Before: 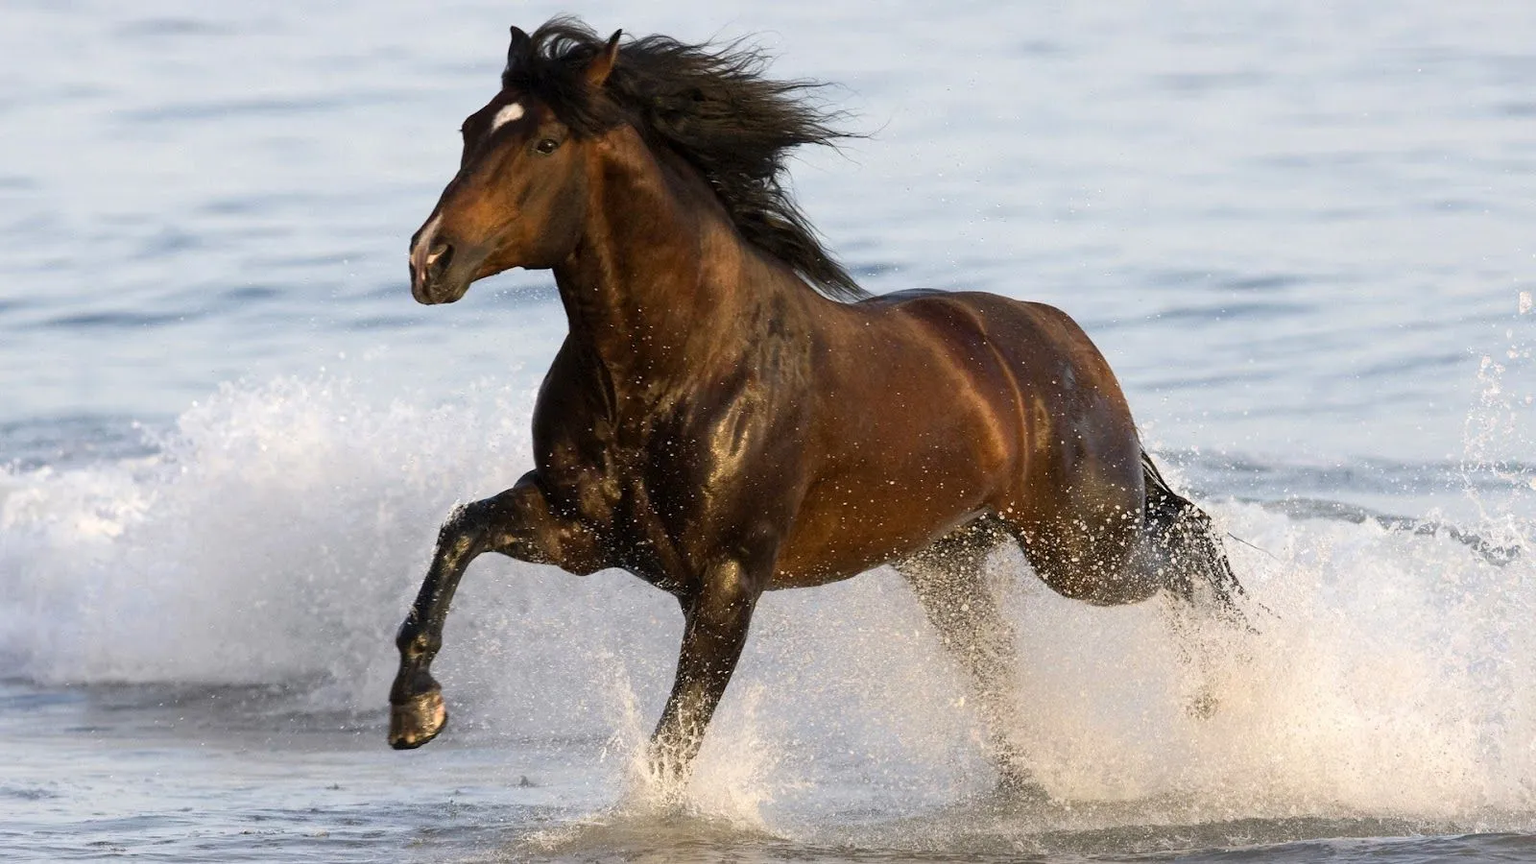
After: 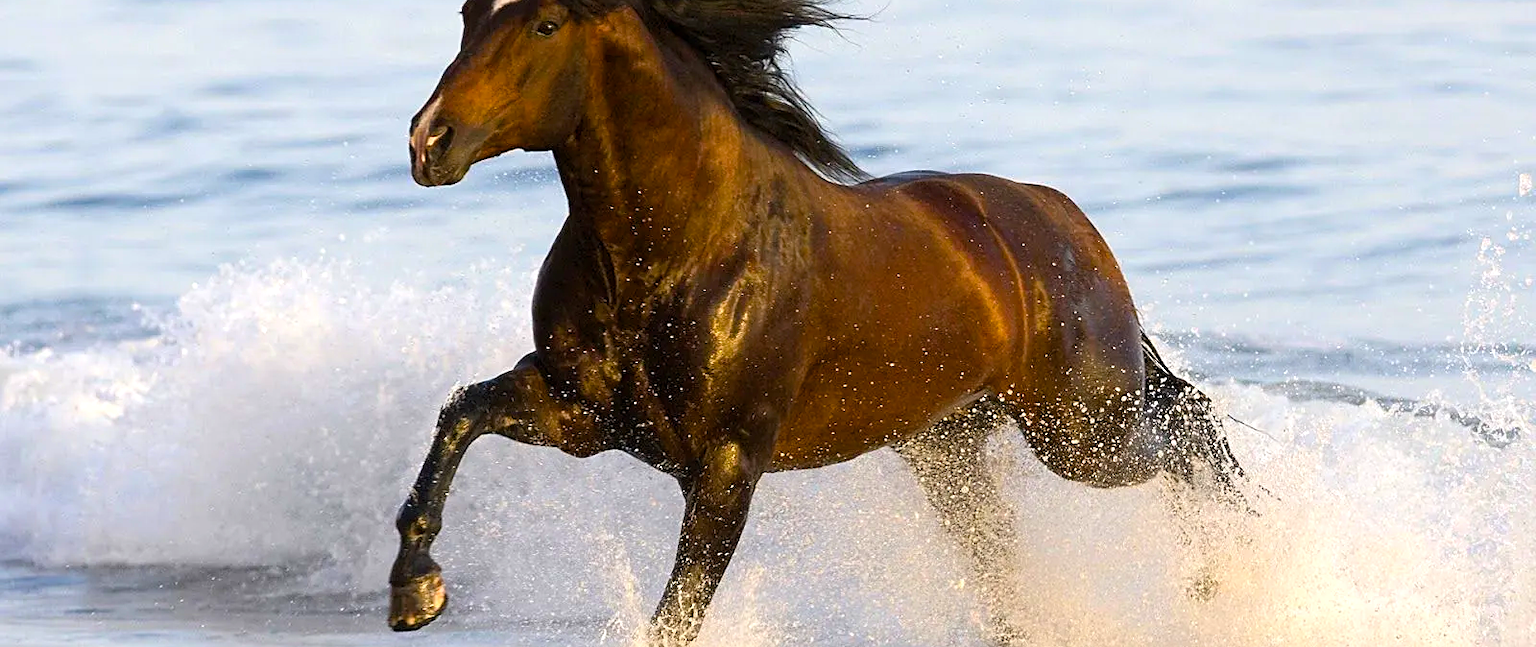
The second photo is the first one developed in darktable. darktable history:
crop: top 13.723%, bottom 11.384%
exposure: exposure 0.197 EV, compensate exposure bias true, compensate highlight preservation false
color balance rgb: linear chroma grading › global chroma 8.968%, perceptual saturation grading › global saturation 25.702%, global vibrance 20%
sharpen: on, module defaults
